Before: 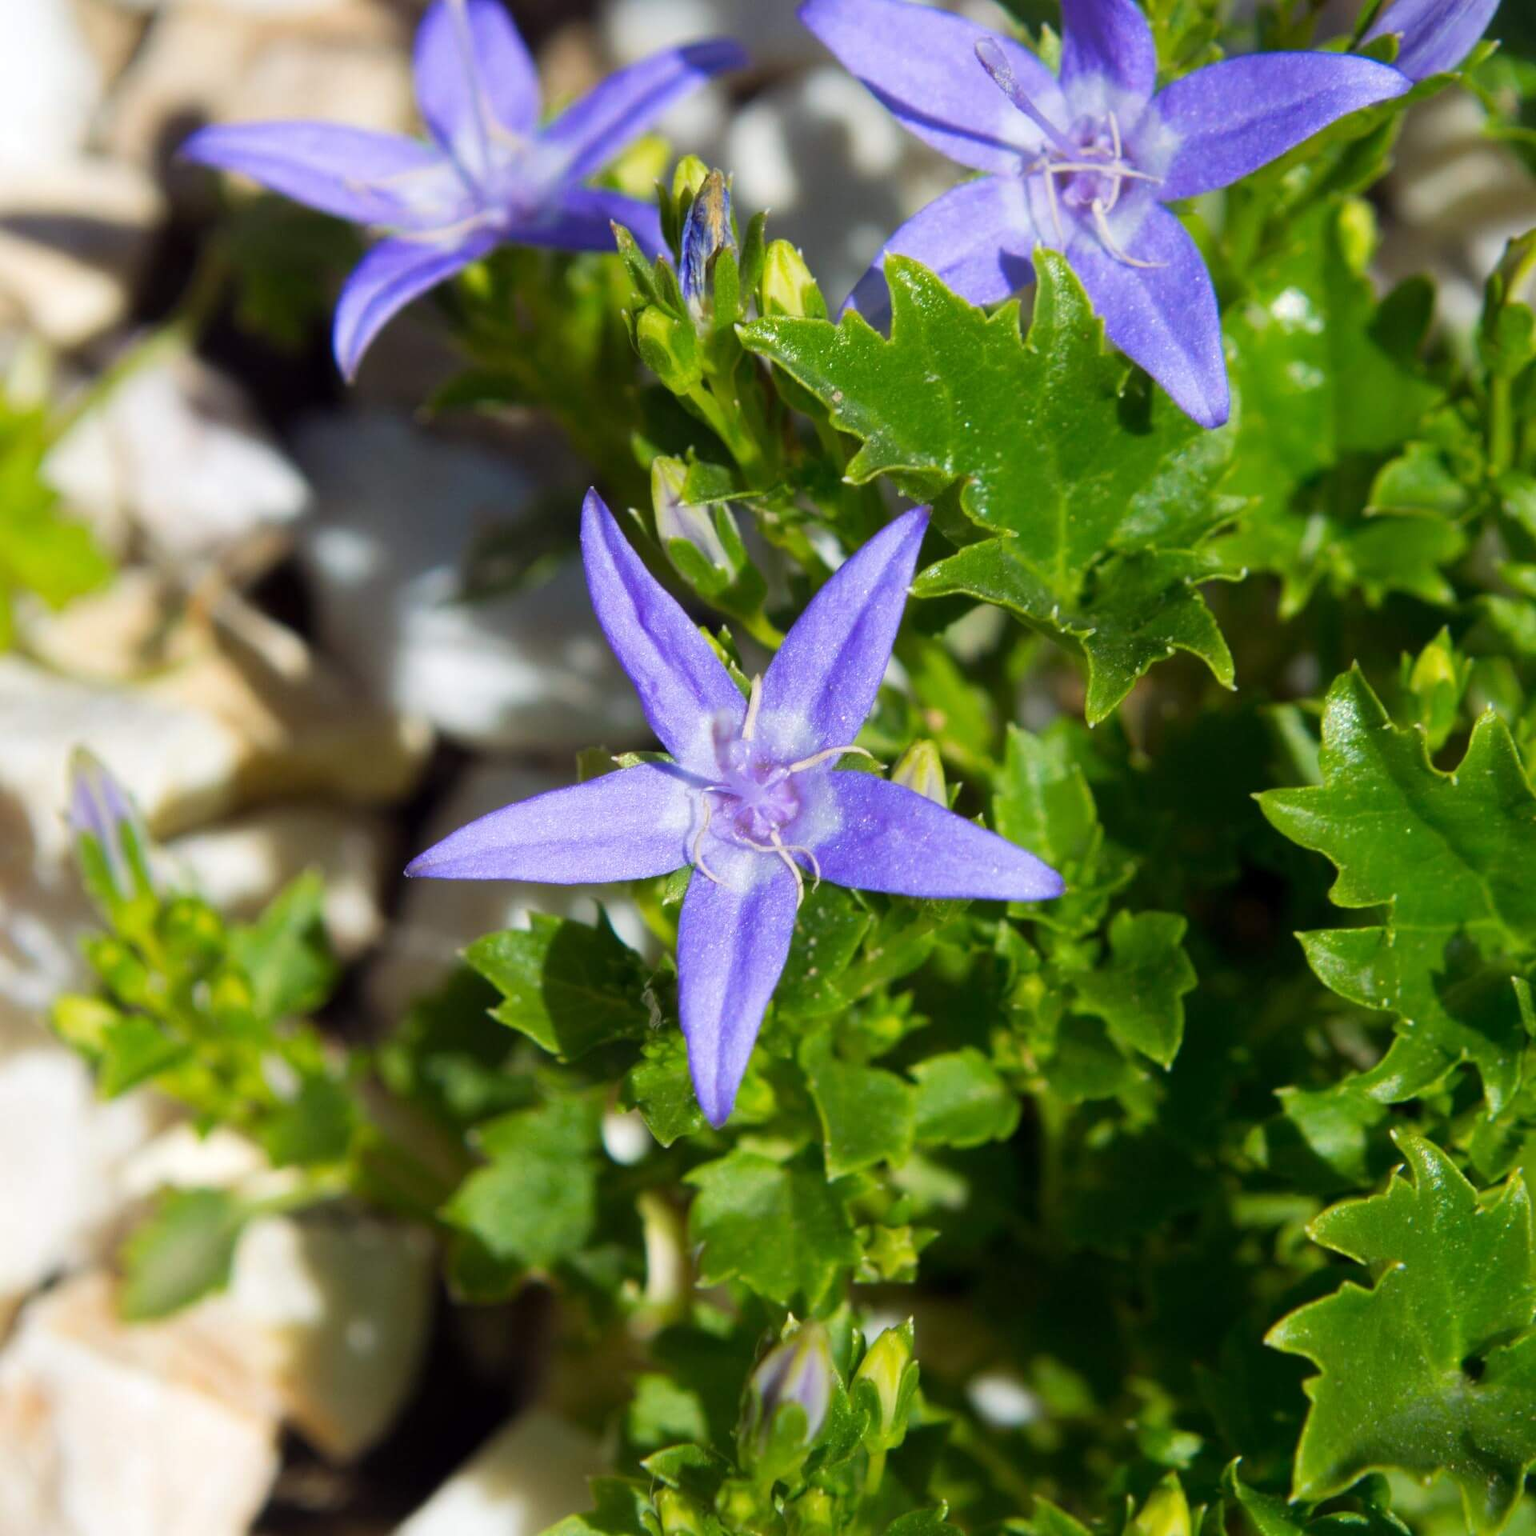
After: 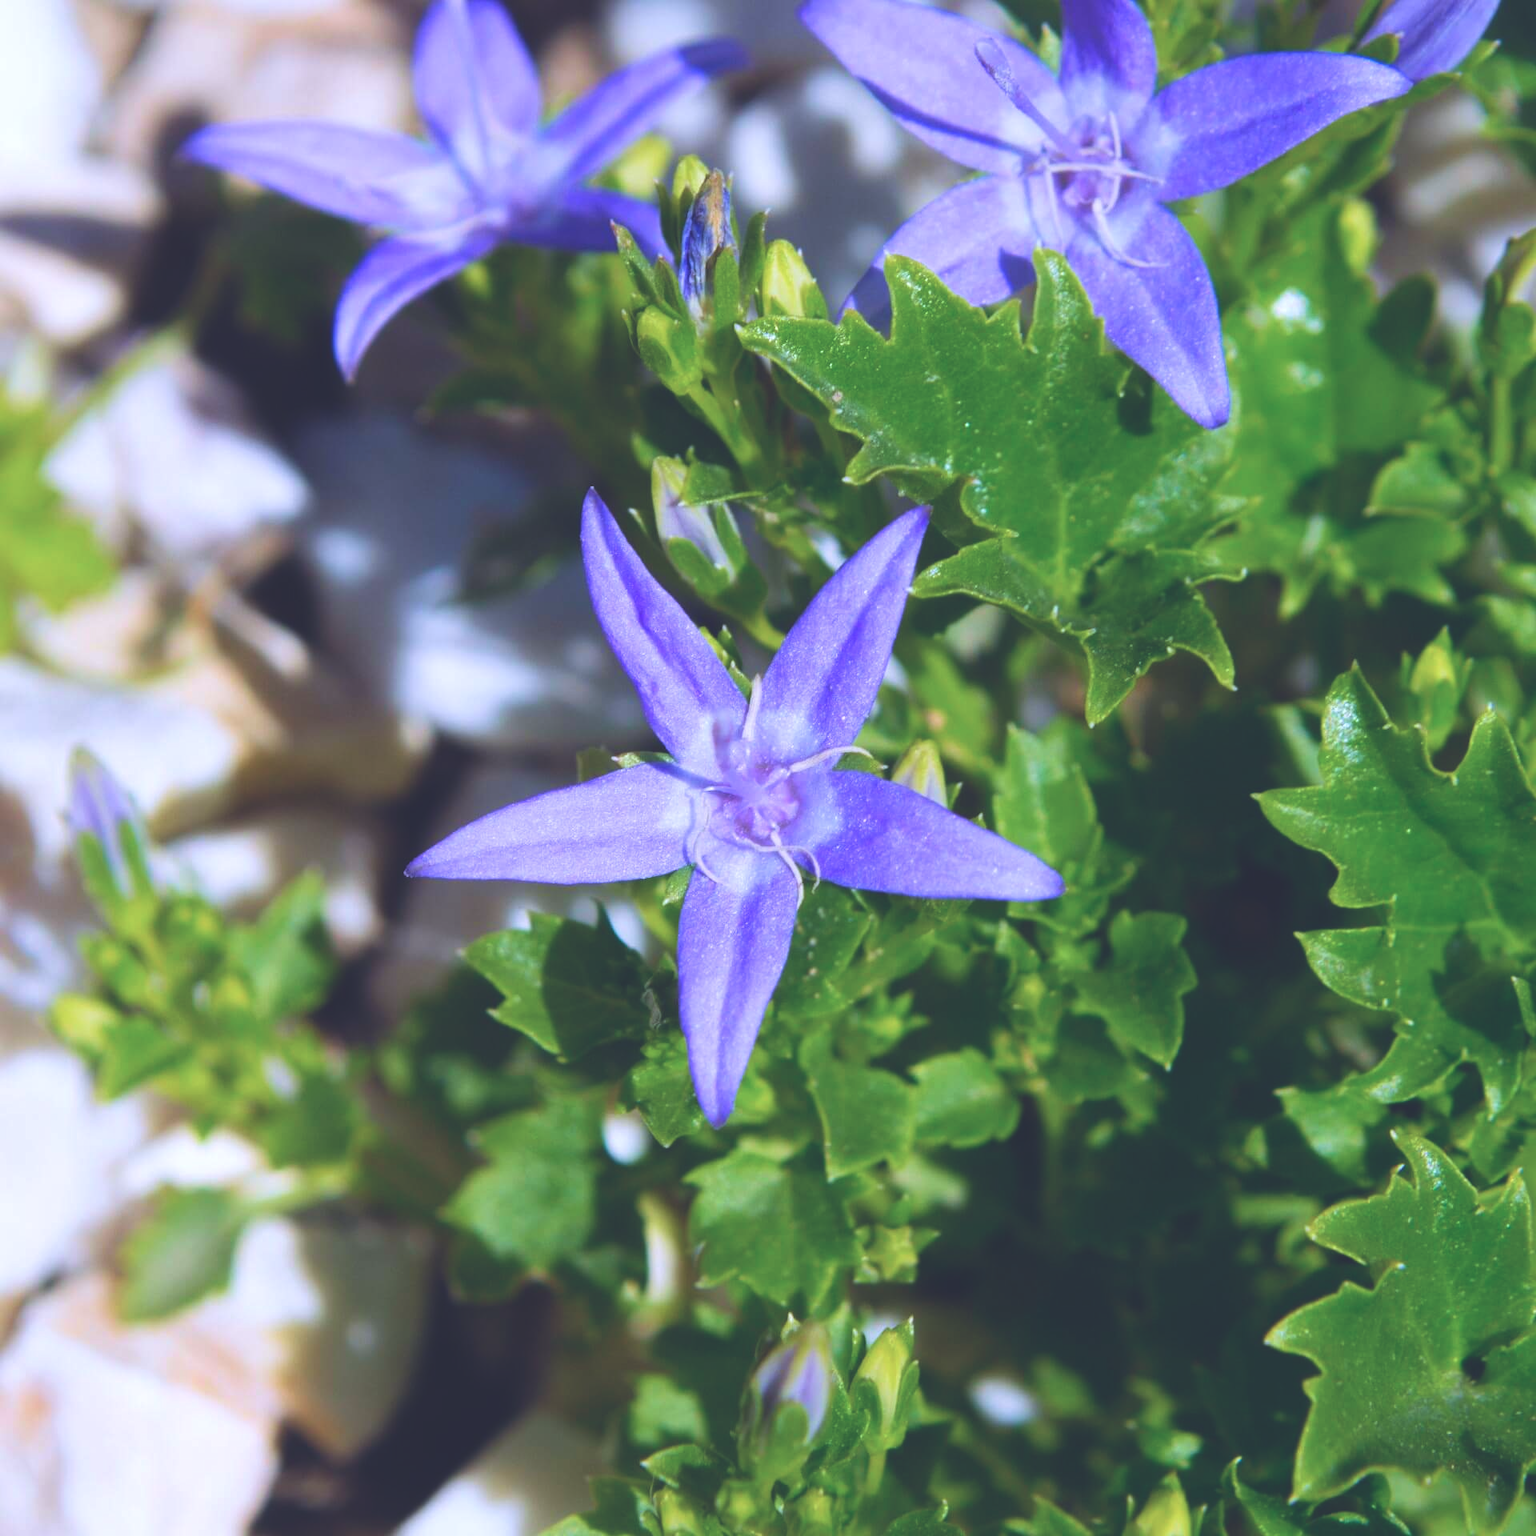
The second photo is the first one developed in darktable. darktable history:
color calibration: illuminant as shot in camera, x 0.379, y 0.397, temperature 4130.9 K
exposure: black level correction -0.028, compensate highlight preservation false
velvia: on, module defaults
